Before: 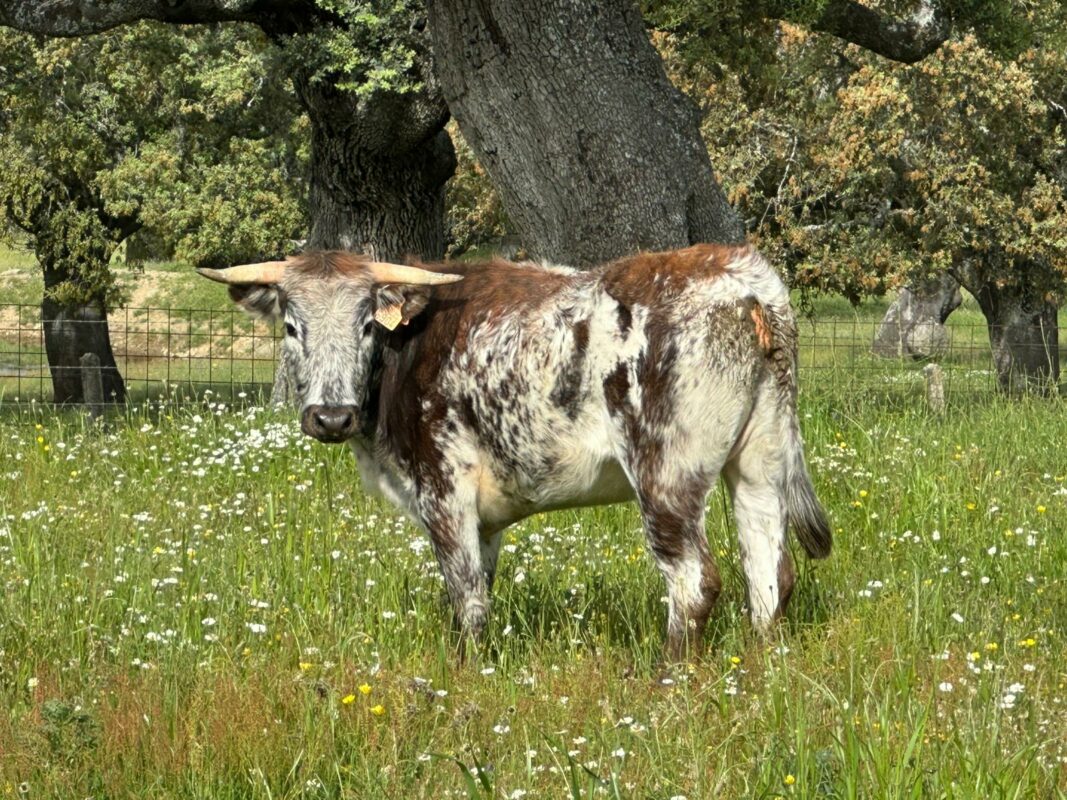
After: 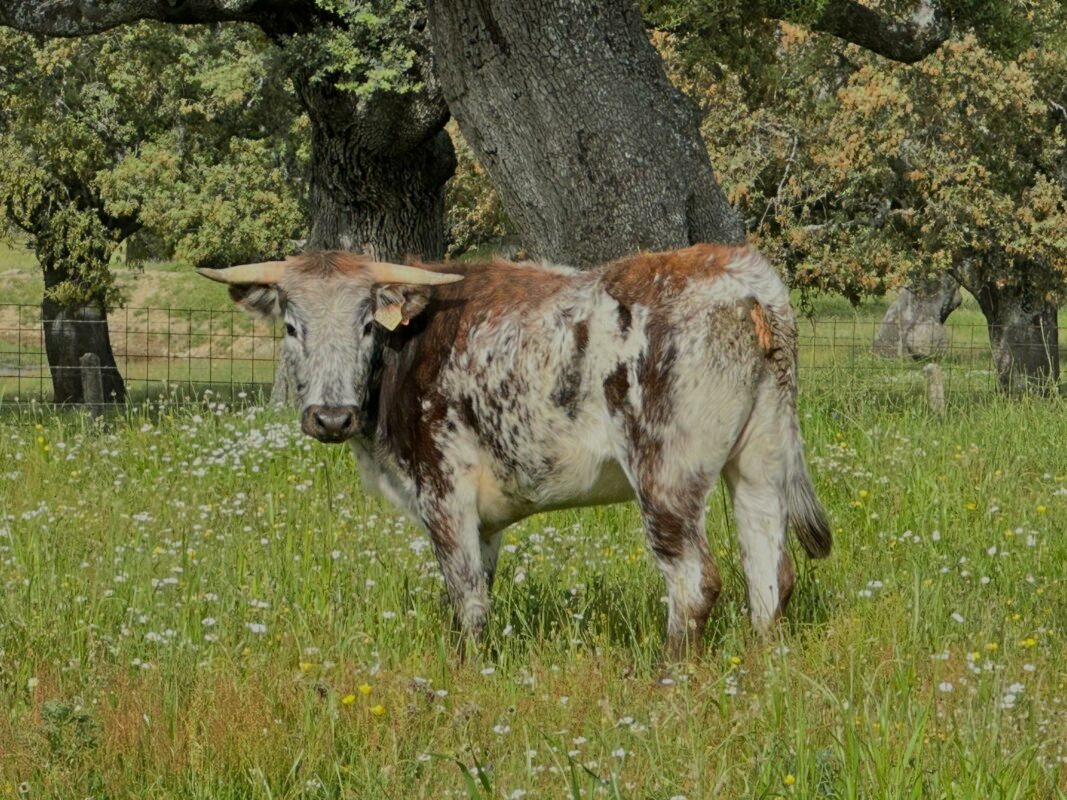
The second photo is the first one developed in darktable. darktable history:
tone equalizer: -8 EV -0.03 EV, -7 EV 0.02 EV, -6 EV -0.006 EV, -5 EV 0.007 EV, -4 EV -0.051 EV, -3 EV -0.23 EV, -2 EV -0.691 EV, -1 EV -0.986 EV, +0 EV -0.961 EV, edges refinement/feathering 500, mask exposure compensation -1.57 EV, preserve details guided filter
color zones: curves: ch0 [(0, 0.5) (0.143, 0.5) (0.286, 0.5) (0.429, 0.5) (0.571, 0.5) (0.714, 0.476) (0.857, 0.5) (1, 0.5)]; ch2 [(0, 0.5) (0.143, 0.5) (0.286, 0.5) (0.429, 0.5) (0.571, 0.5) (0.714, 0.487) (0.857, 0.5) (1, 0.5)]
